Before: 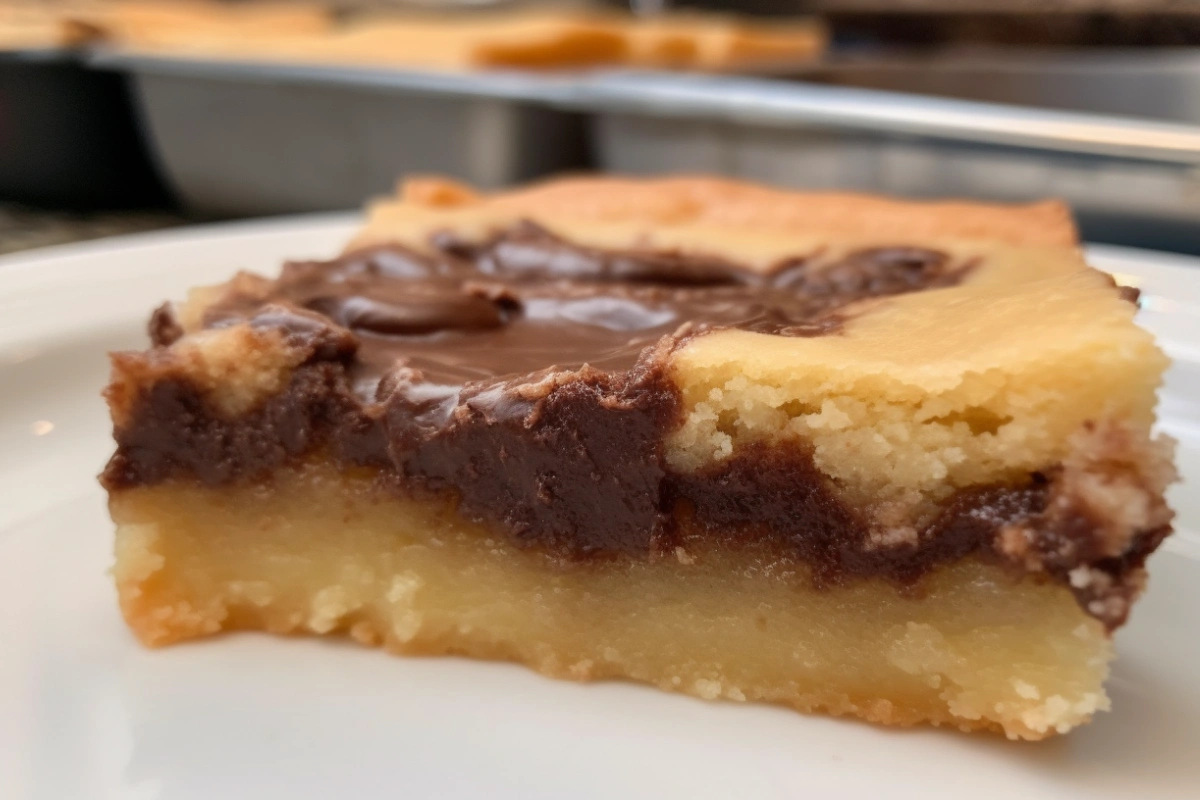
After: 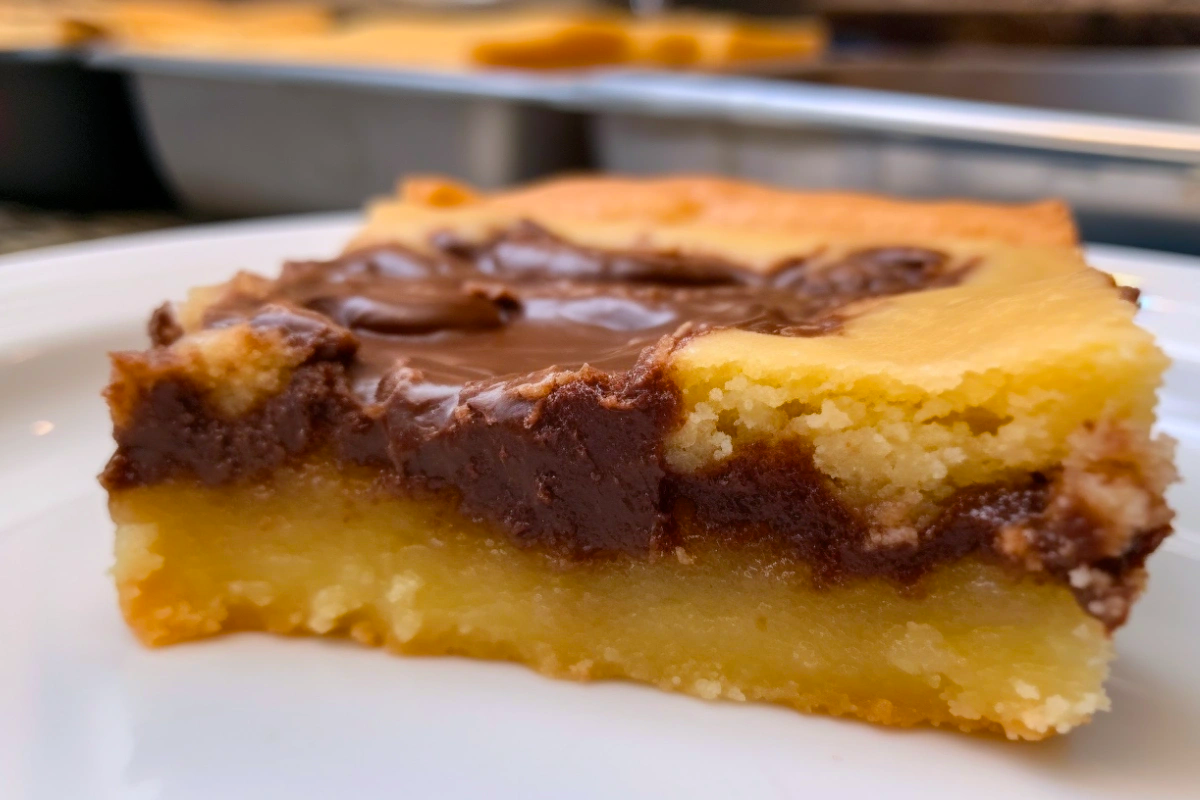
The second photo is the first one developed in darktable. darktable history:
tone equalizer: -8 EV -0.55 EV
color balance rgb: perceptual saturation grading › global saturation 30%, global vibrance 20%
white balance: red 0.984, blue 1.059
